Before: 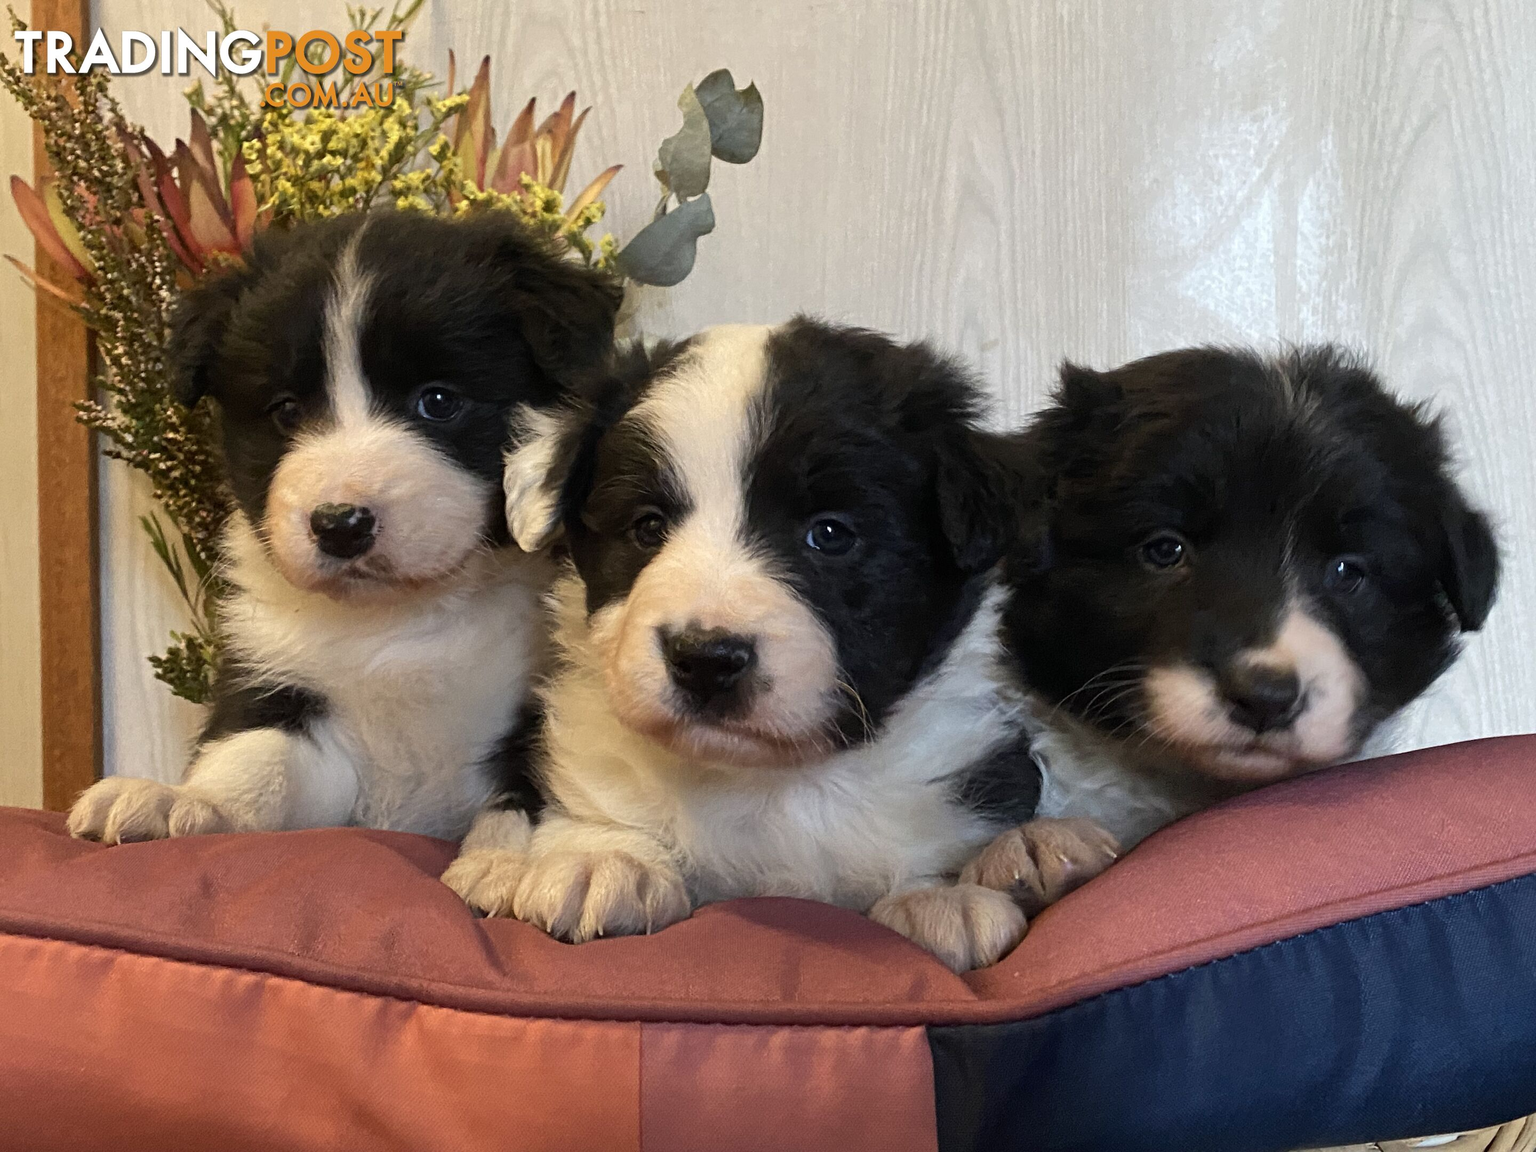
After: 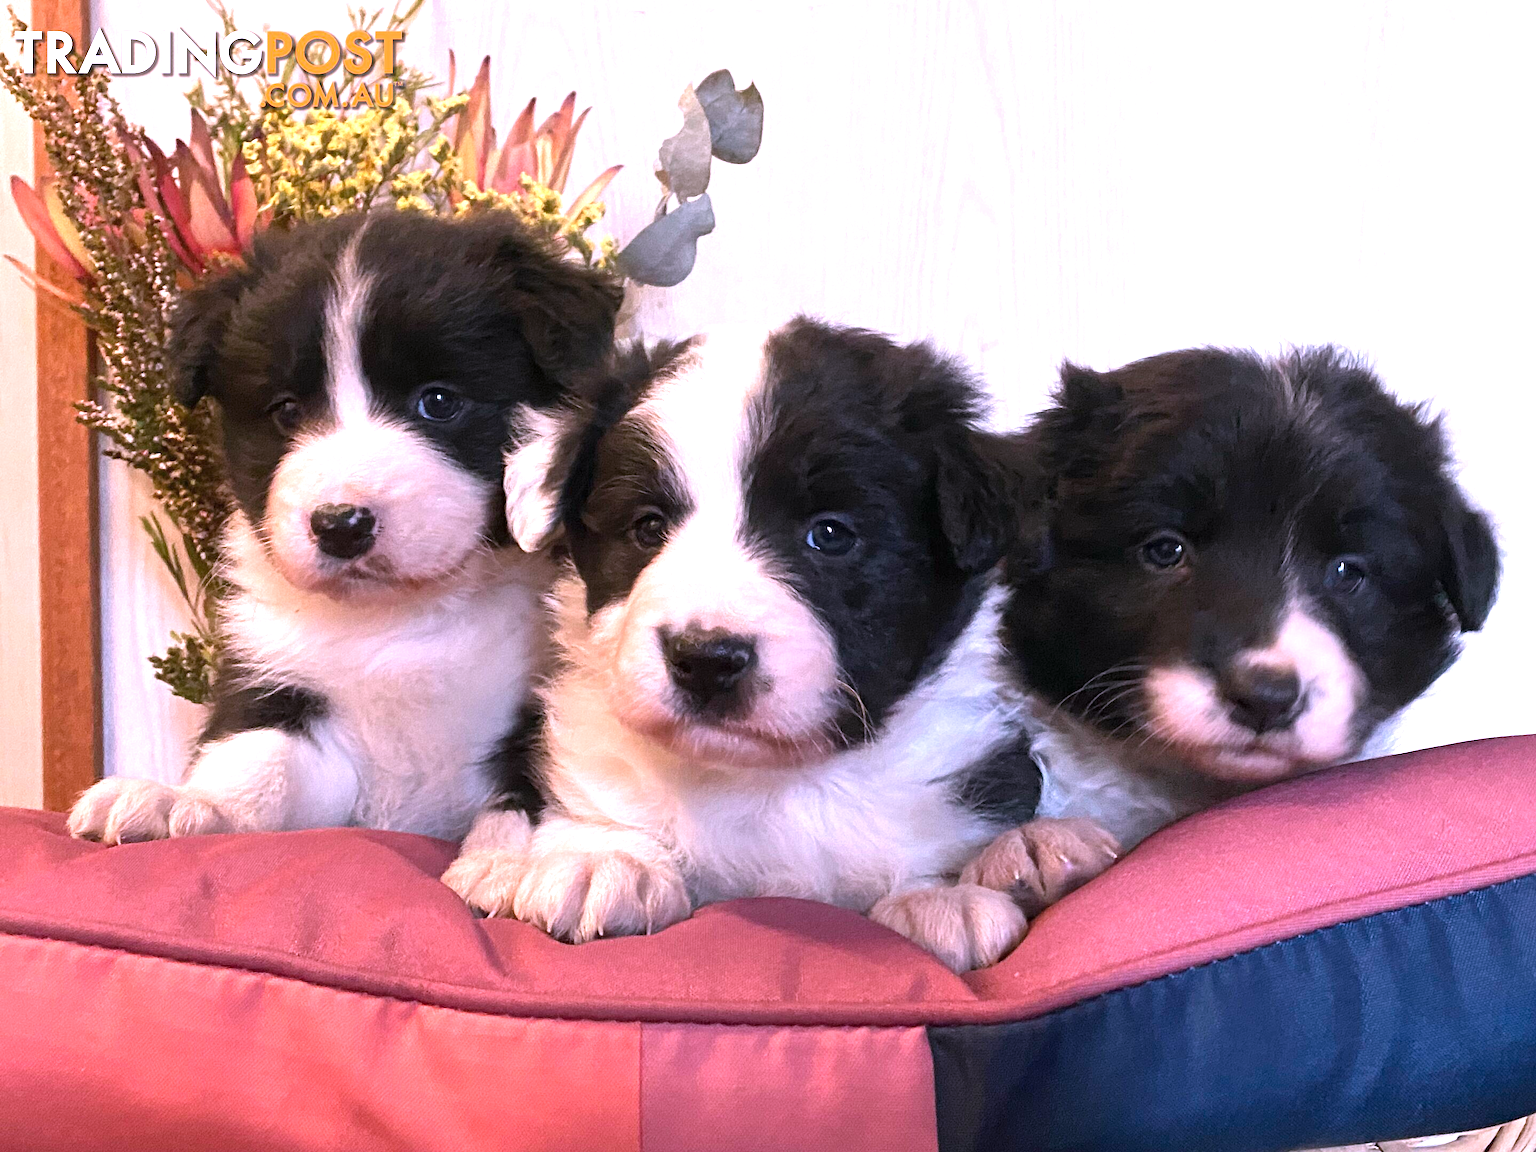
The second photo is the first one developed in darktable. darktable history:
color correction: highlights a* 15.1, highlights b* -25.84
exposure: exposure 1 EV, compensate exposure bias true, compensate highlight preservation false
